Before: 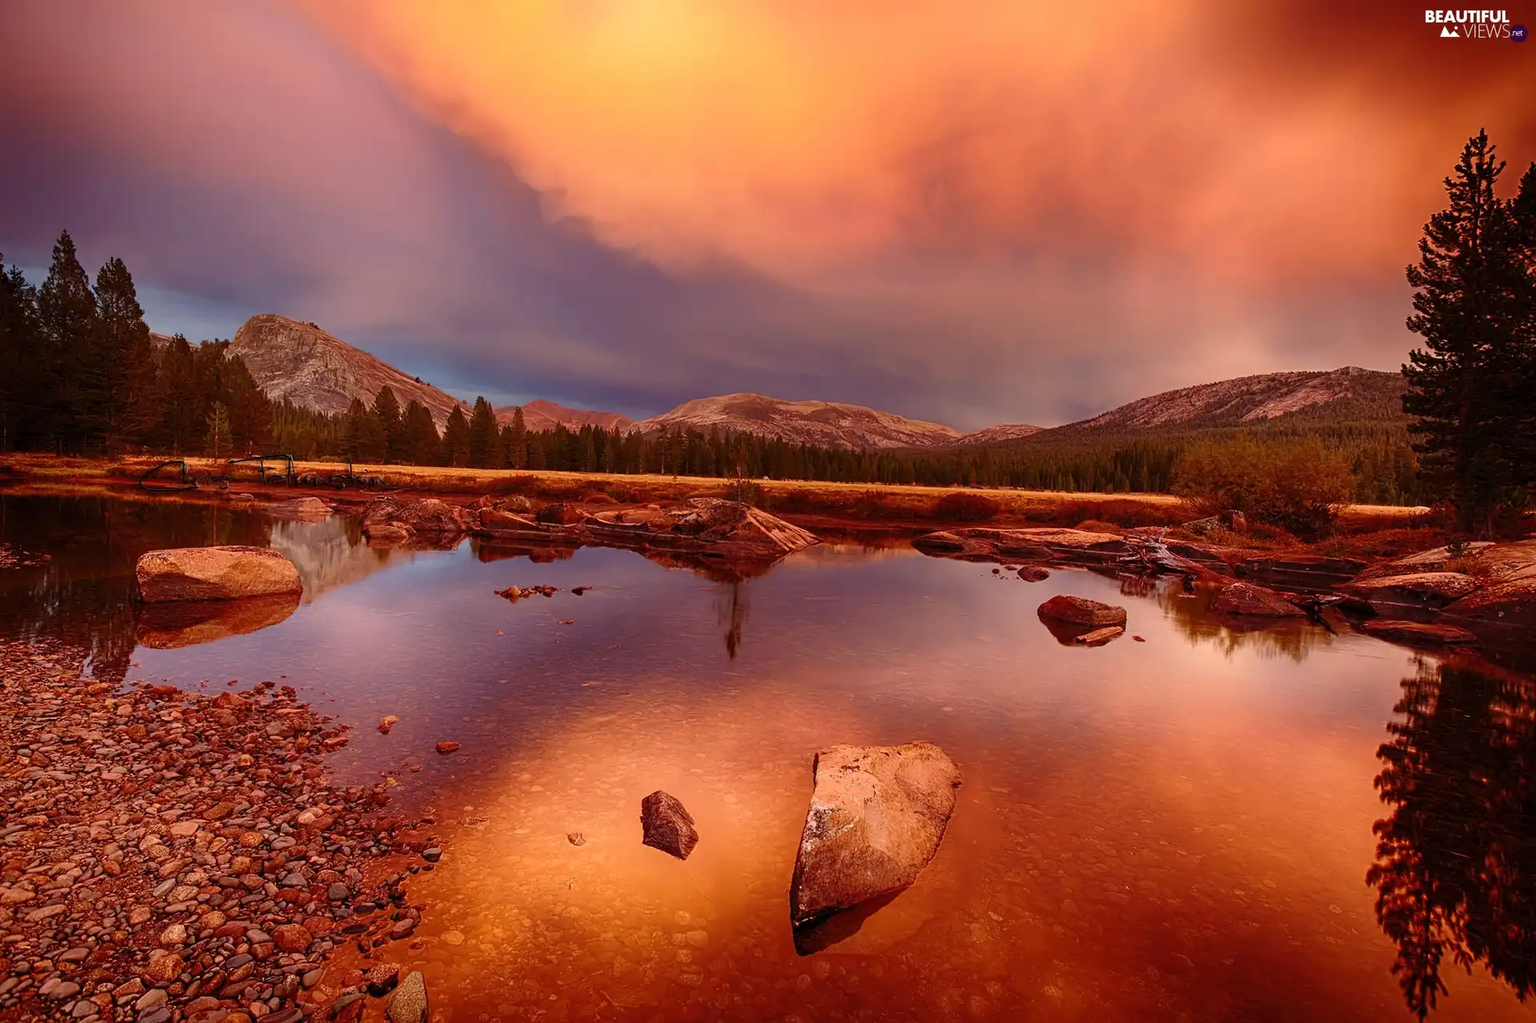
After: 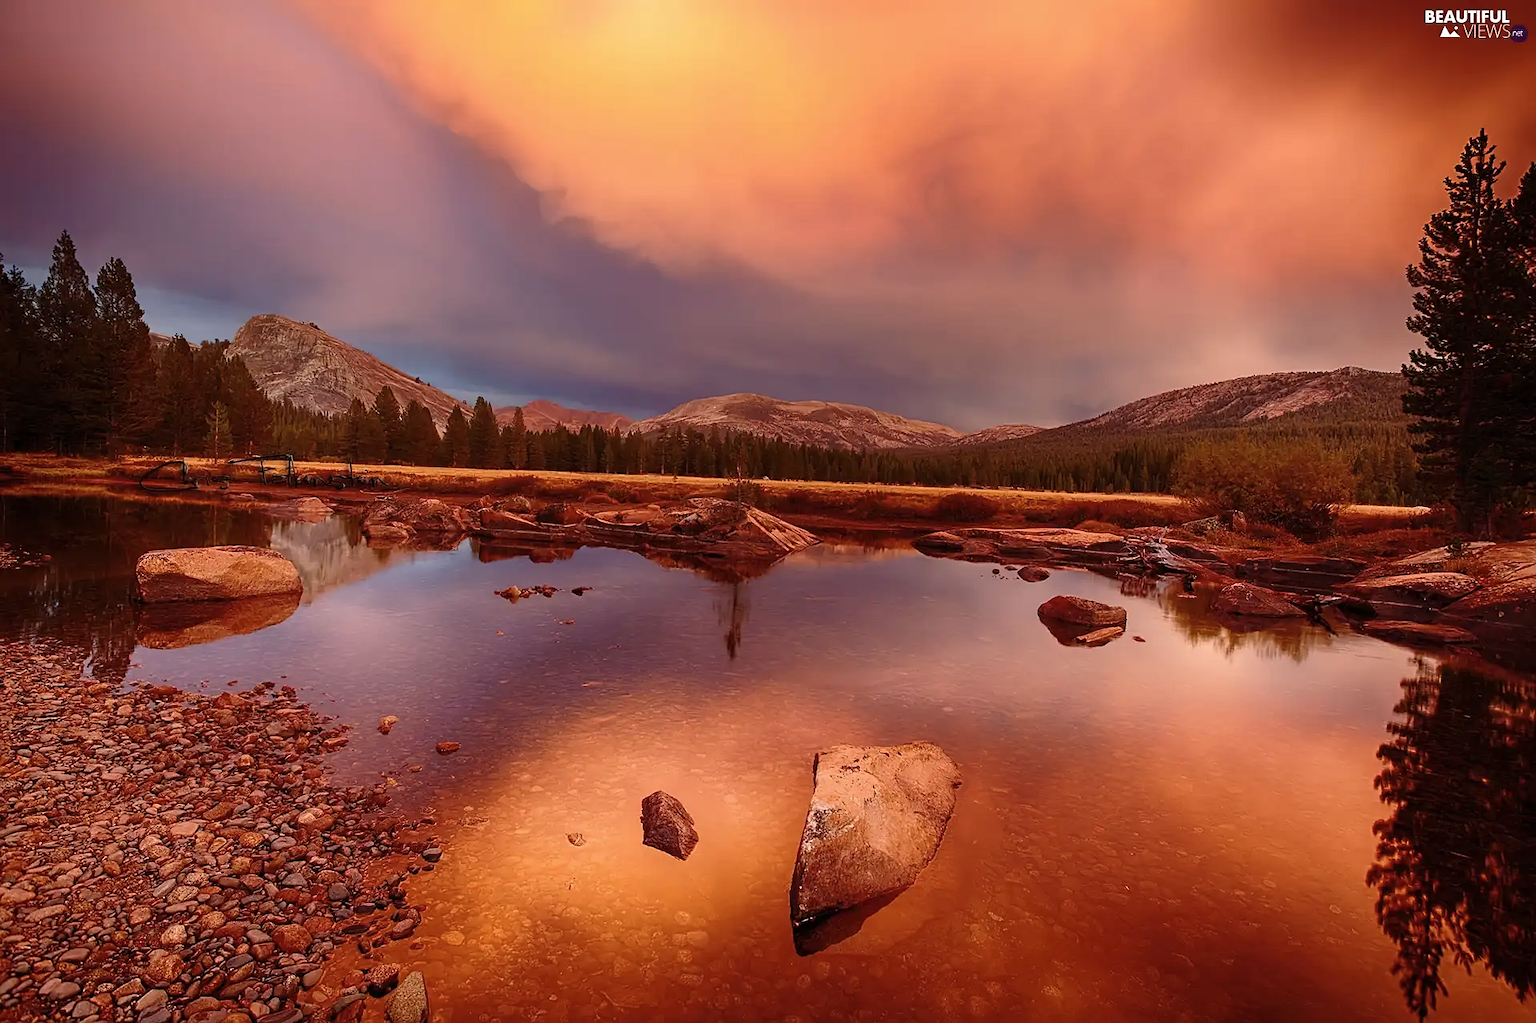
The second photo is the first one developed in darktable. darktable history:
contrast brightness saturation: saturation -0.086
sharpen: radius 1.004, threshold 1.038
